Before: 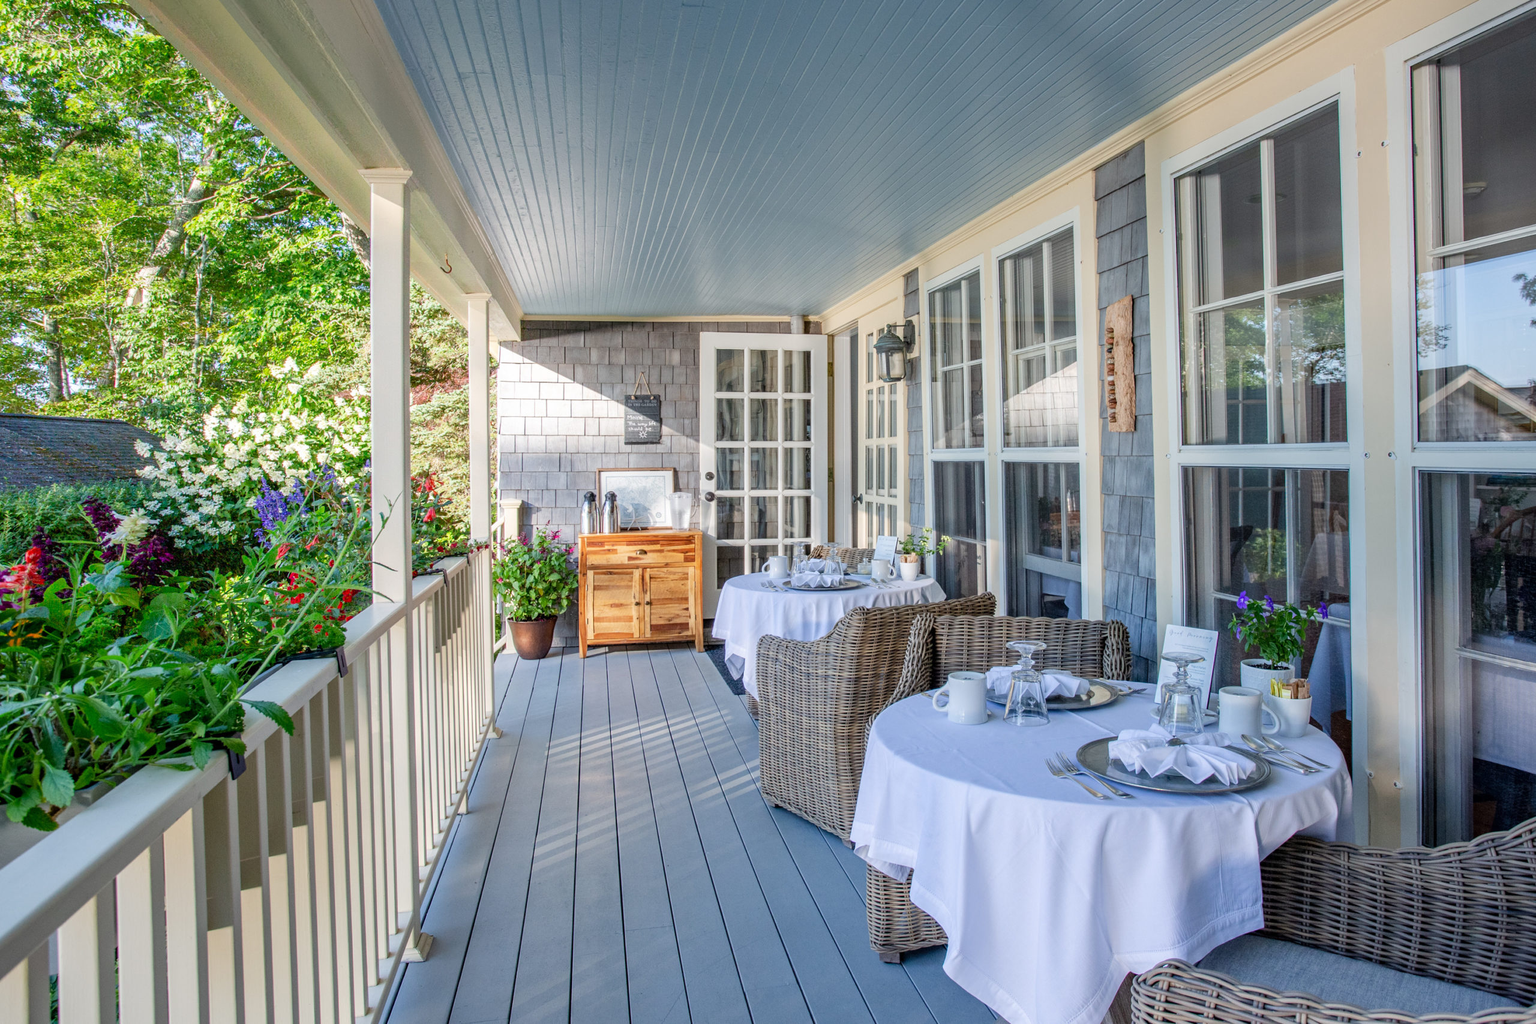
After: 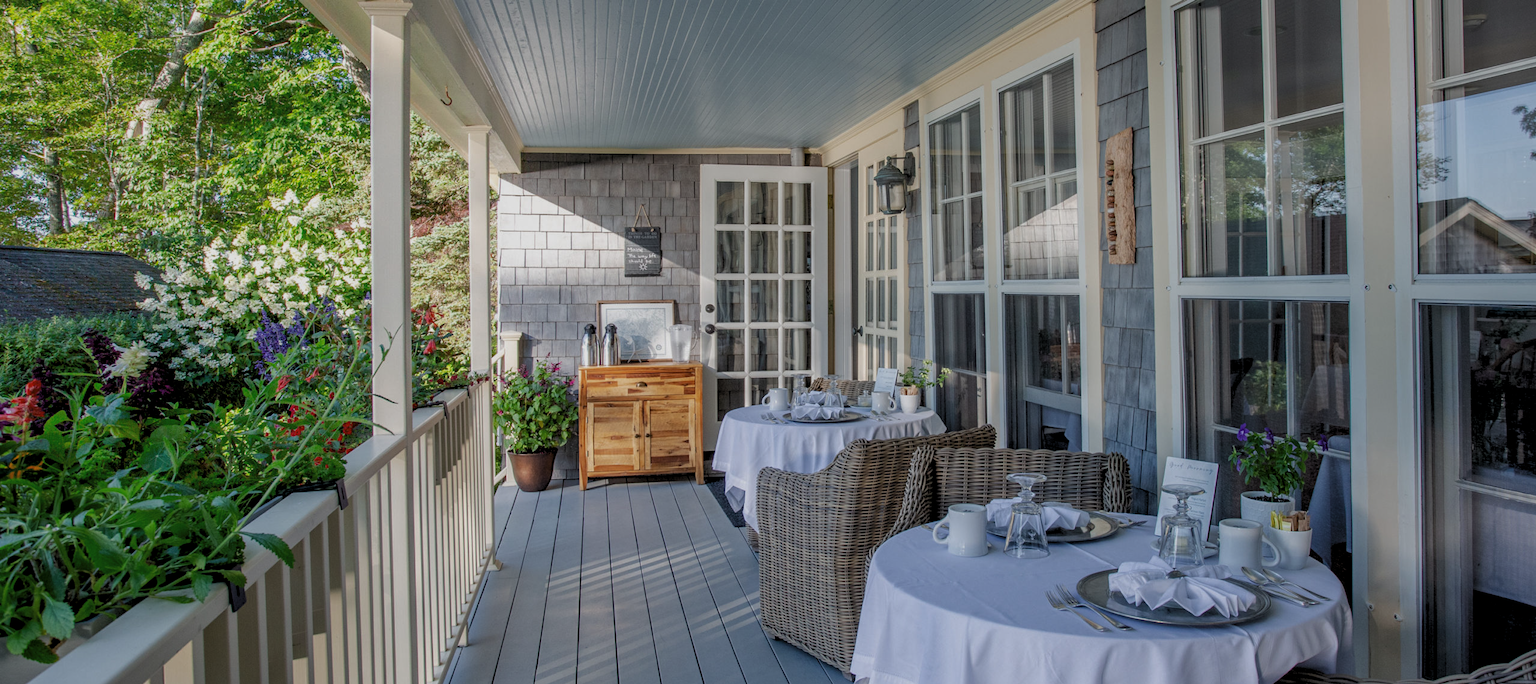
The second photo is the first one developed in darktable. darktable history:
tone equalizer: -8 EV 0.272 EV, -7 EV 0.388 EV, -6 EV 0.446 EV, -5 EV 0.231 EV, -3 EV -0.259 EV, -2 EV -0.398 EV, -1 EV -0.406 EV, +0 EV -0.274 EV, edges refinement/feathering 500, mask exposure compensation -1.57 EV, preserve details no
levels: levels [0.116, 0.574, 1]
crop: top 16.461%, bottom 16.705%
